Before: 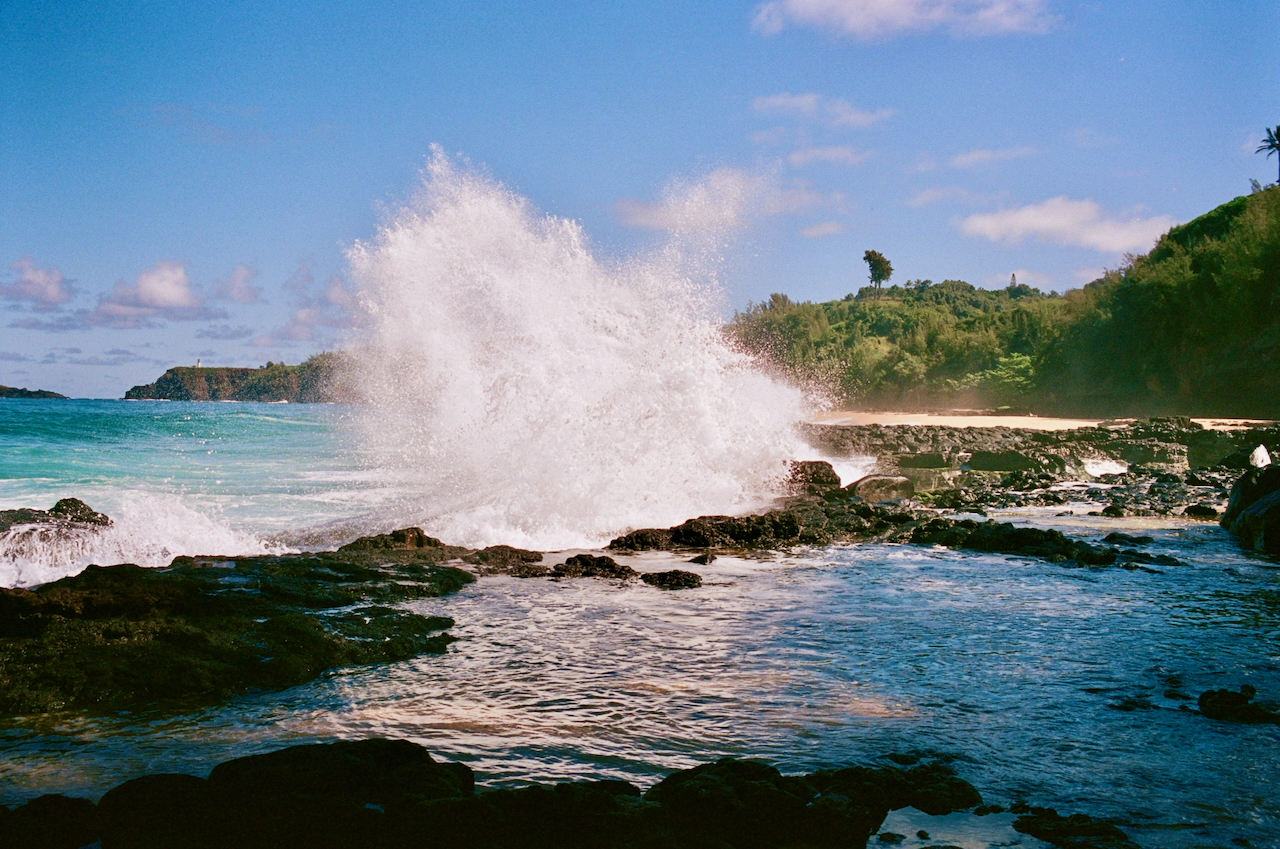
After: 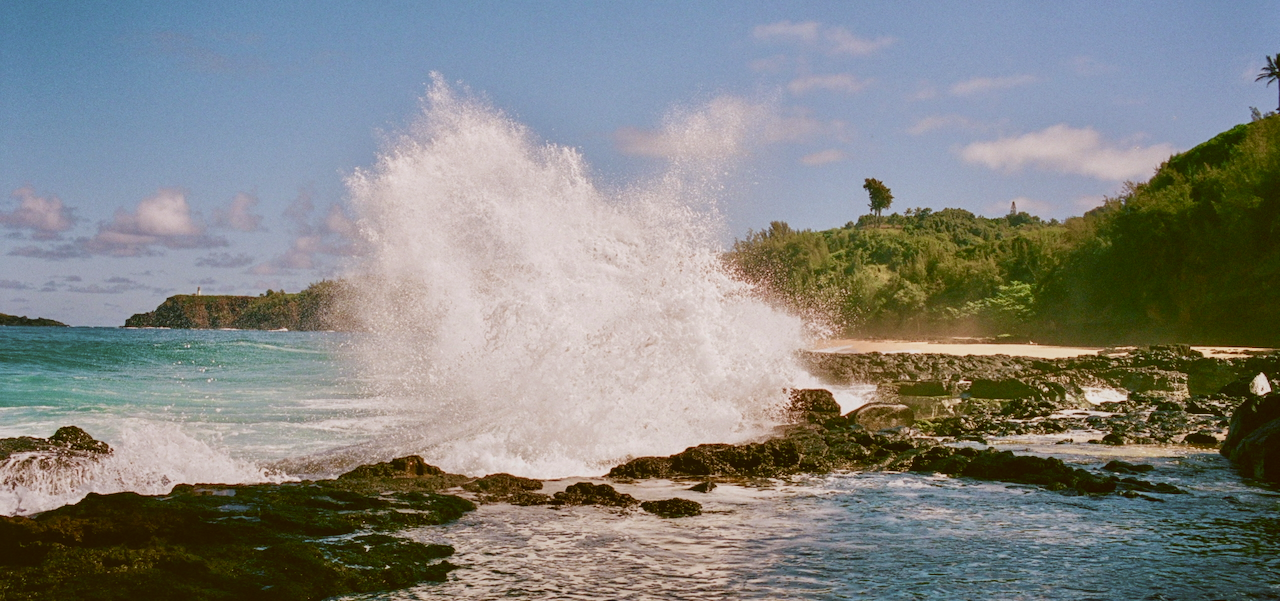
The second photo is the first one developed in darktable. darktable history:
local contrast: detail 110%
crop and rotate: top 8.551%, bottom 20.575%
contrast brightness saturation: contrast -0.067, brightness -0.04, saturation -0.107
color correction: highlights a* -0.334, highlights b* 0.159, shadows a* 4.49, shadows b* 20.42
